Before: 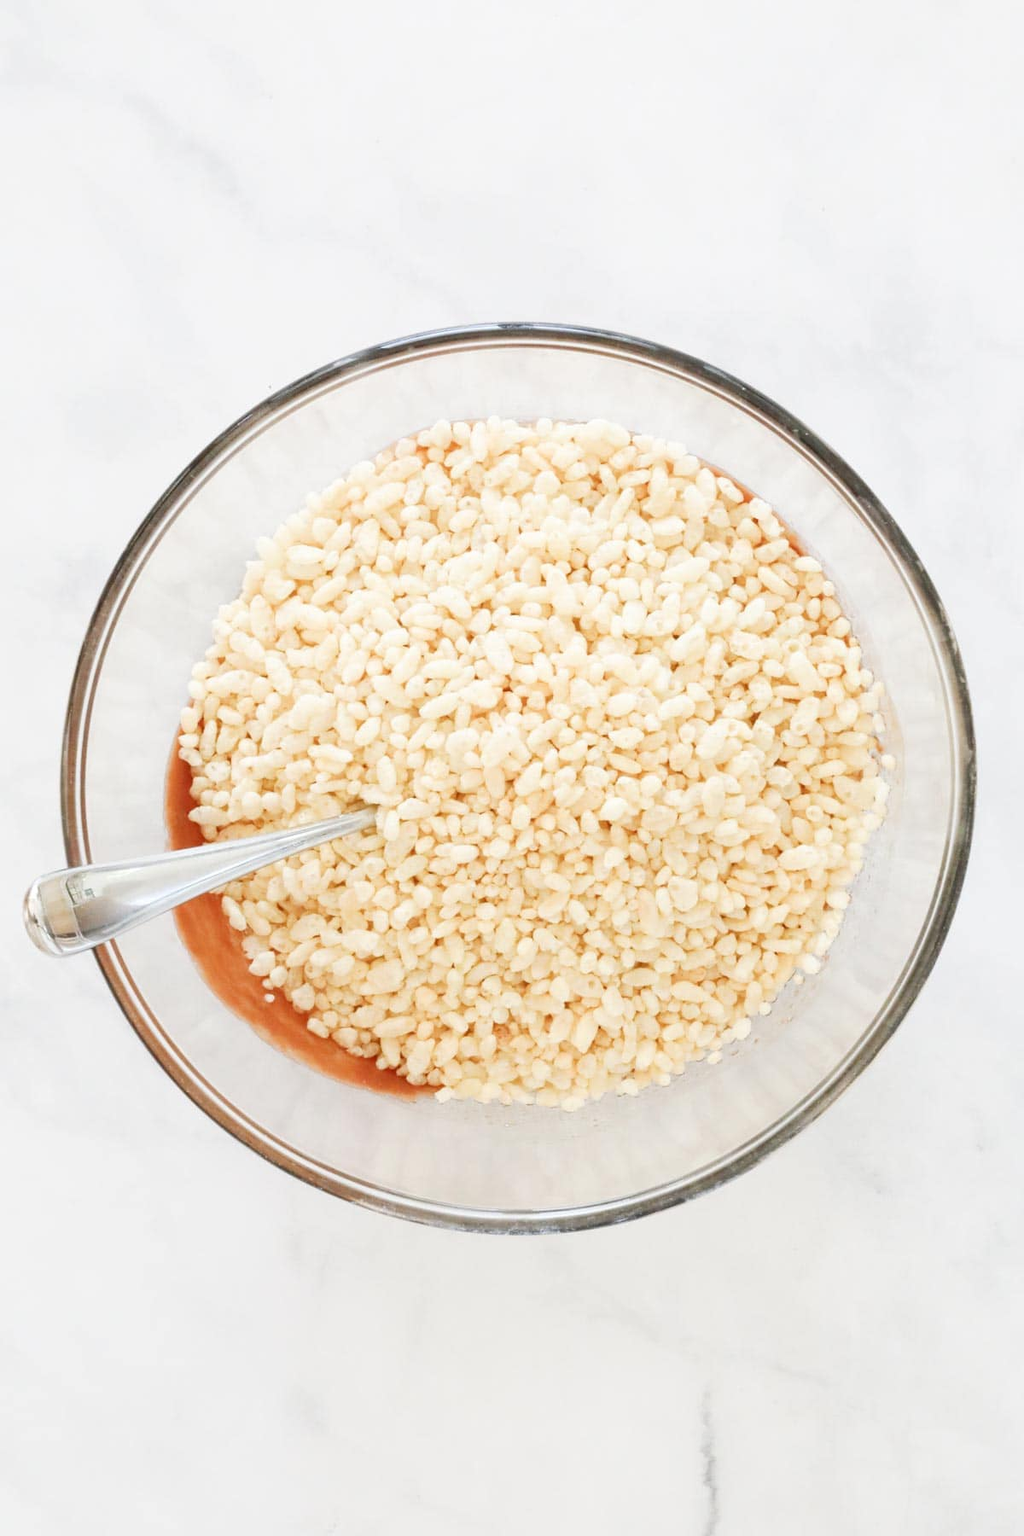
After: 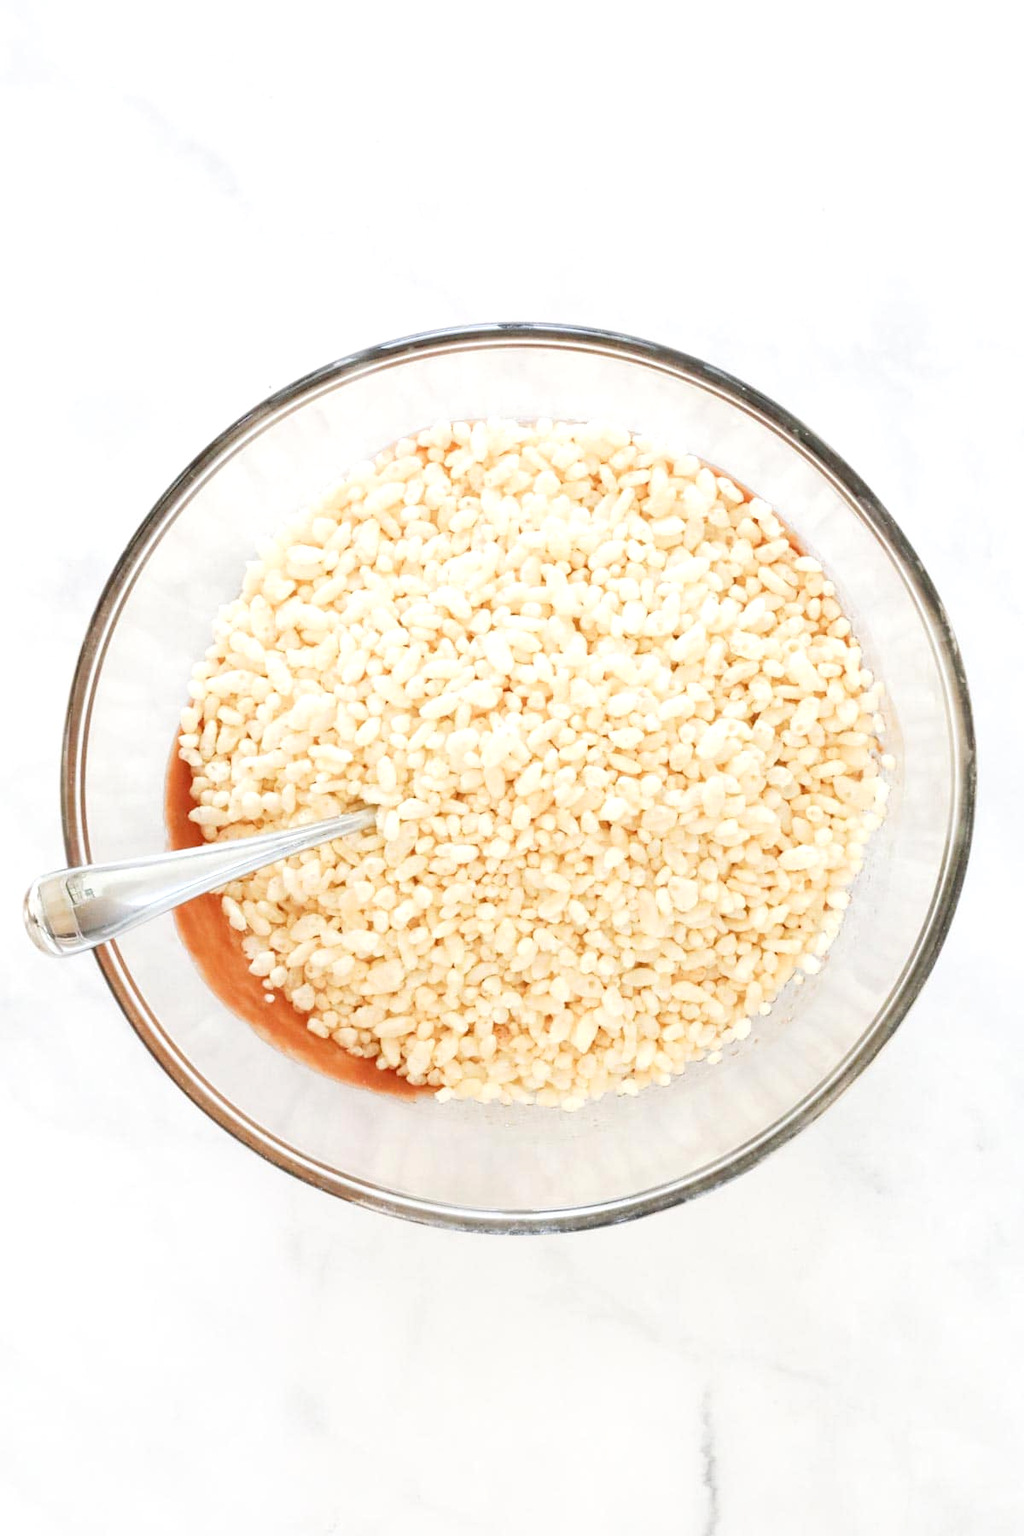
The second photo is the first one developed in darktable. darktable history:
exposure: exposure 0.204 EV, compensate exposure bias true, compensate highlight preservation false
